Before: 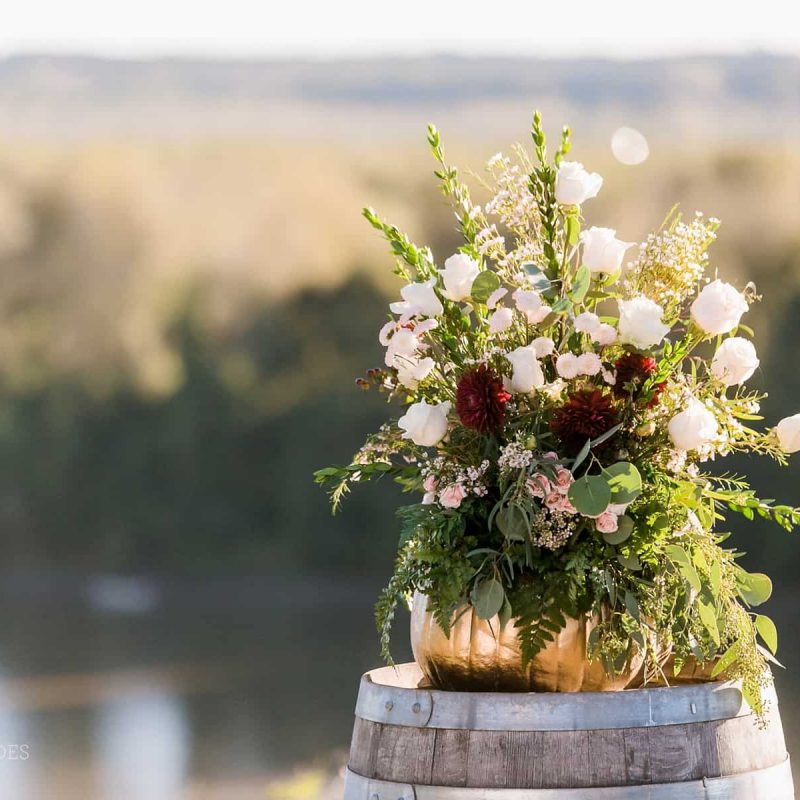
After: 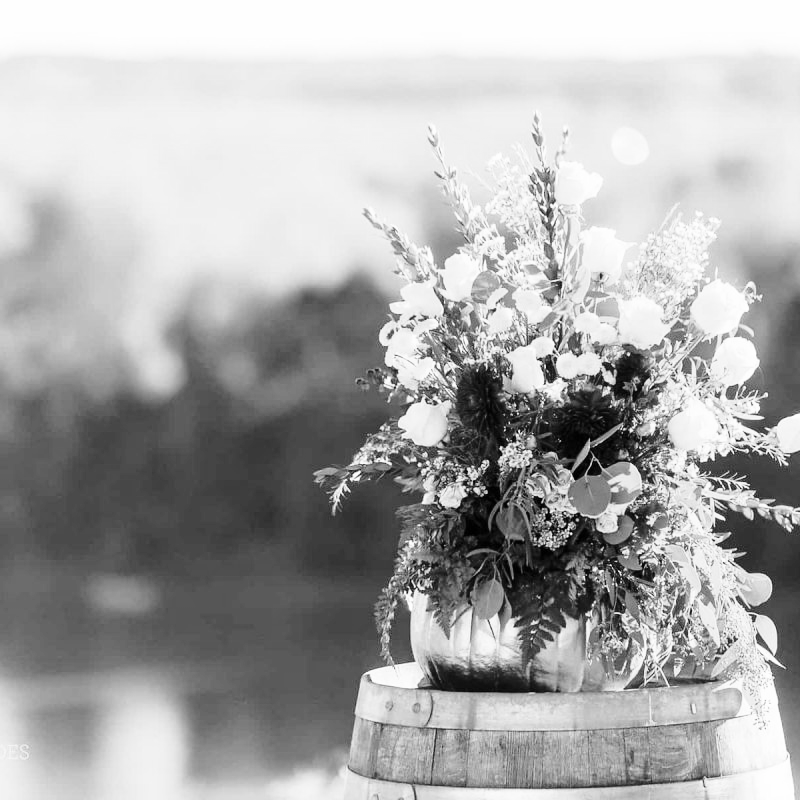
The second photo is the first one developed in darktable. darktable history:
tone equalizer: on, module defaults
base curve: curves: ch0 [(0, 0) (0.028, 0.03) (0.121, 0.232) (0.46, 0.748) (0.859, 0.968) (1, 1)], preserve colors none
monochrome: on, module defaults
